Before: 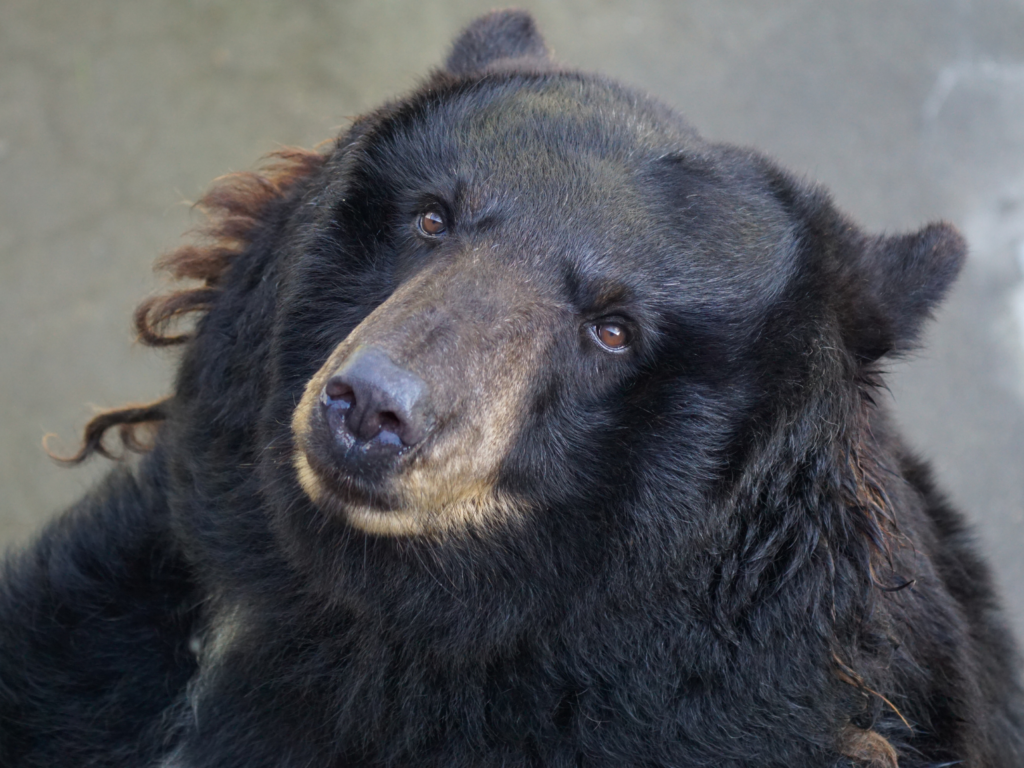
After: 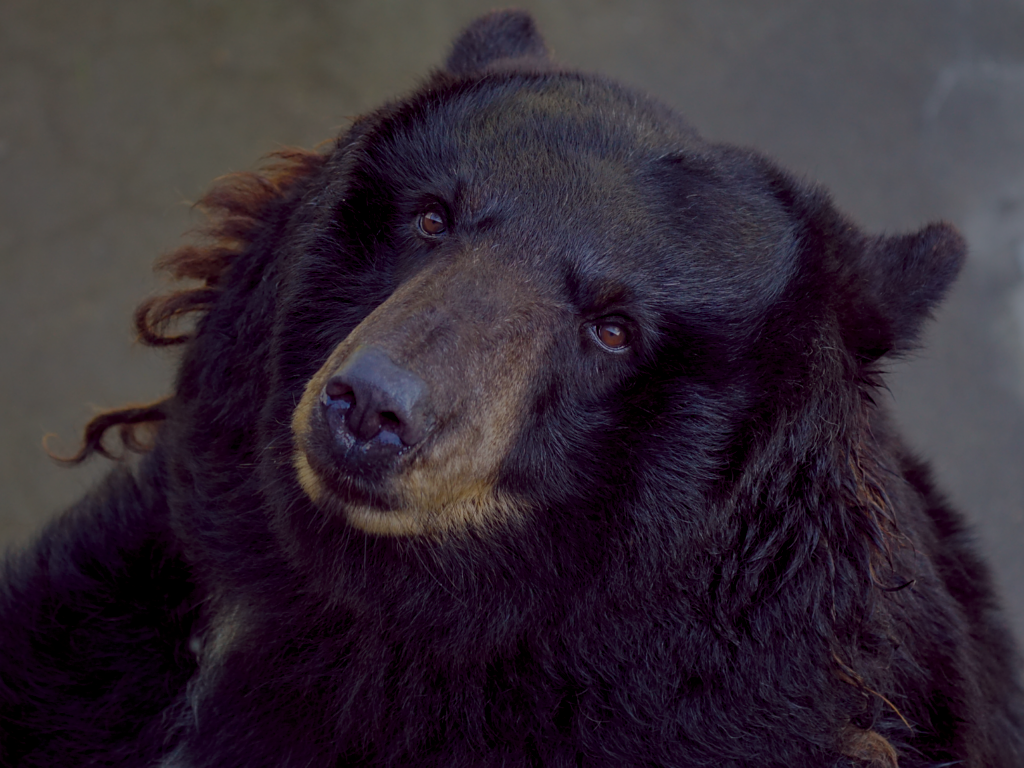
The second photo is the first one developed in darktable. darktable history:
local contrast: detail 130%
sharpen: radius 1.044
color balance rgb: shadows lift › hue 86.8°, global offset › chroma 0.279%, global offset › hue 317.58°, linear chroma grading › global chroma 10.214%, perceptual saturation grading › global saturation 31.297%, perceptual brilliance grading › global brilliance -47.585%, global vibrance 20%
